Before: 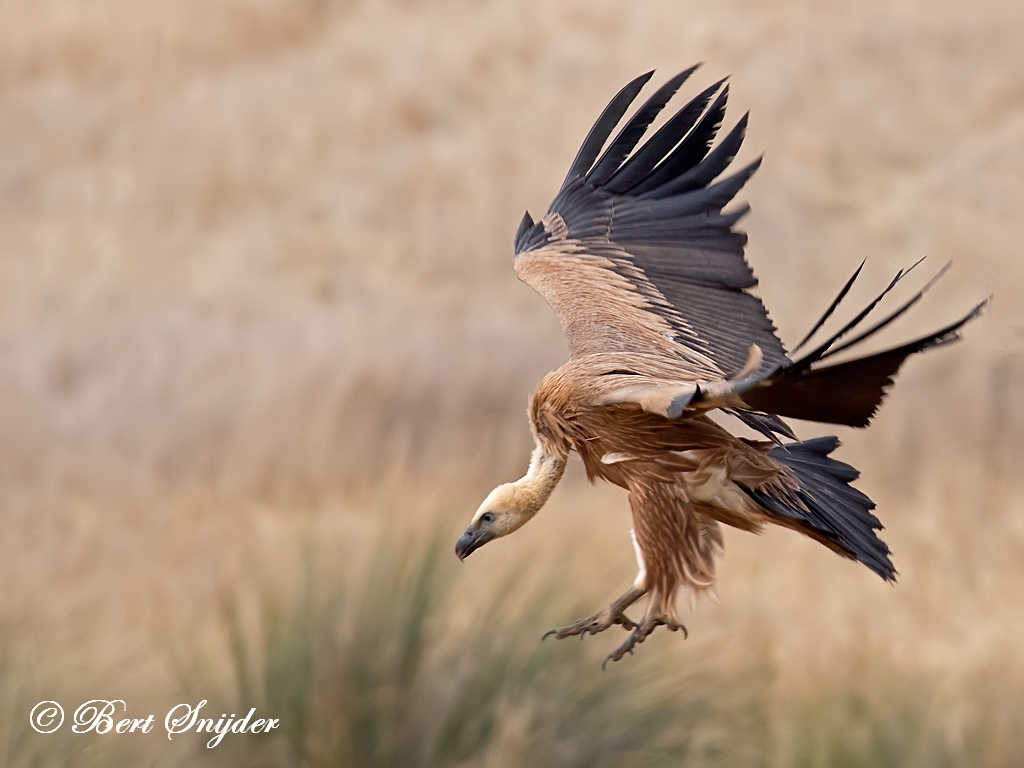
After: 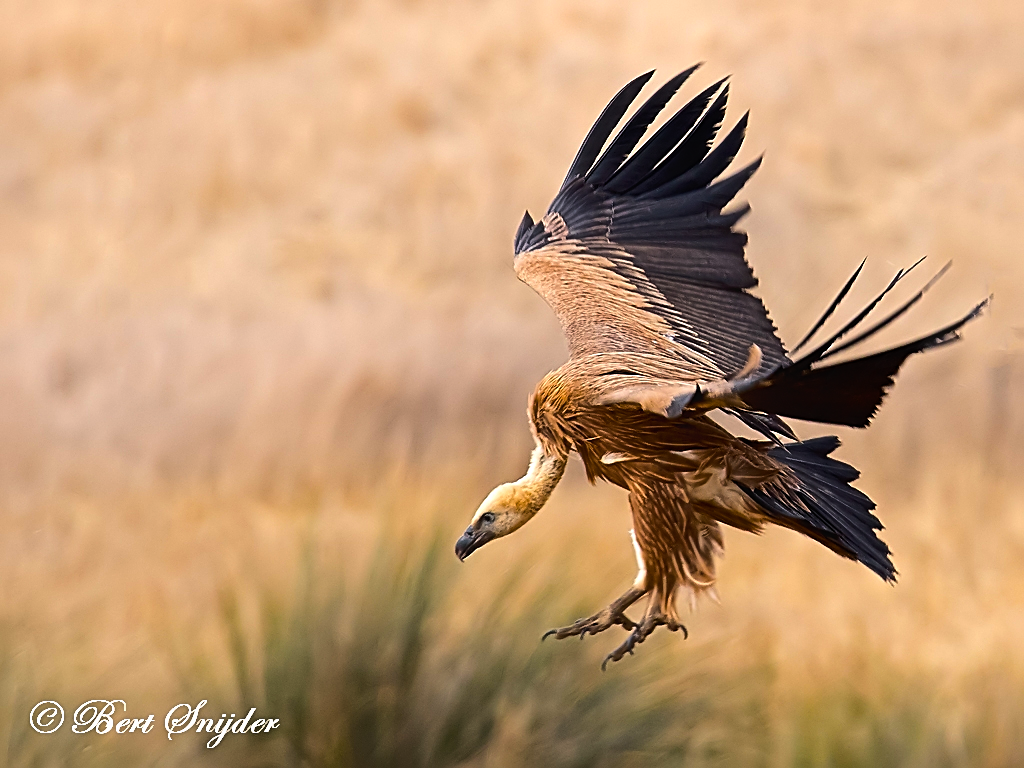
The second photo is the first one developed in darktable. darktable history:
base curve: curves: ch0 [(0, 0) (0.073, 0.04) (0.157, 0.139) (0.492, 0.492) (0.758, 0.758) (1, 1)]
sharpen: on, module defaults
contrast equalizer: y [[0.439, 0.44, 0.442, 0.457, 0.493, 0.498], [0.5 ×6], [0.5 ×6], [0 ×6], [0 ×6]]
color balance rgb: highlights gain › chroma 1.057%, highlights gain › hue 60.15°, linear chroma grading › global chroma 14.869%, perceptual saturation grading › global saturation 29.612%, perceptual brilliance grading › global brilliance 14.325%, perceptual brilliance grading › shadows -35.333%
